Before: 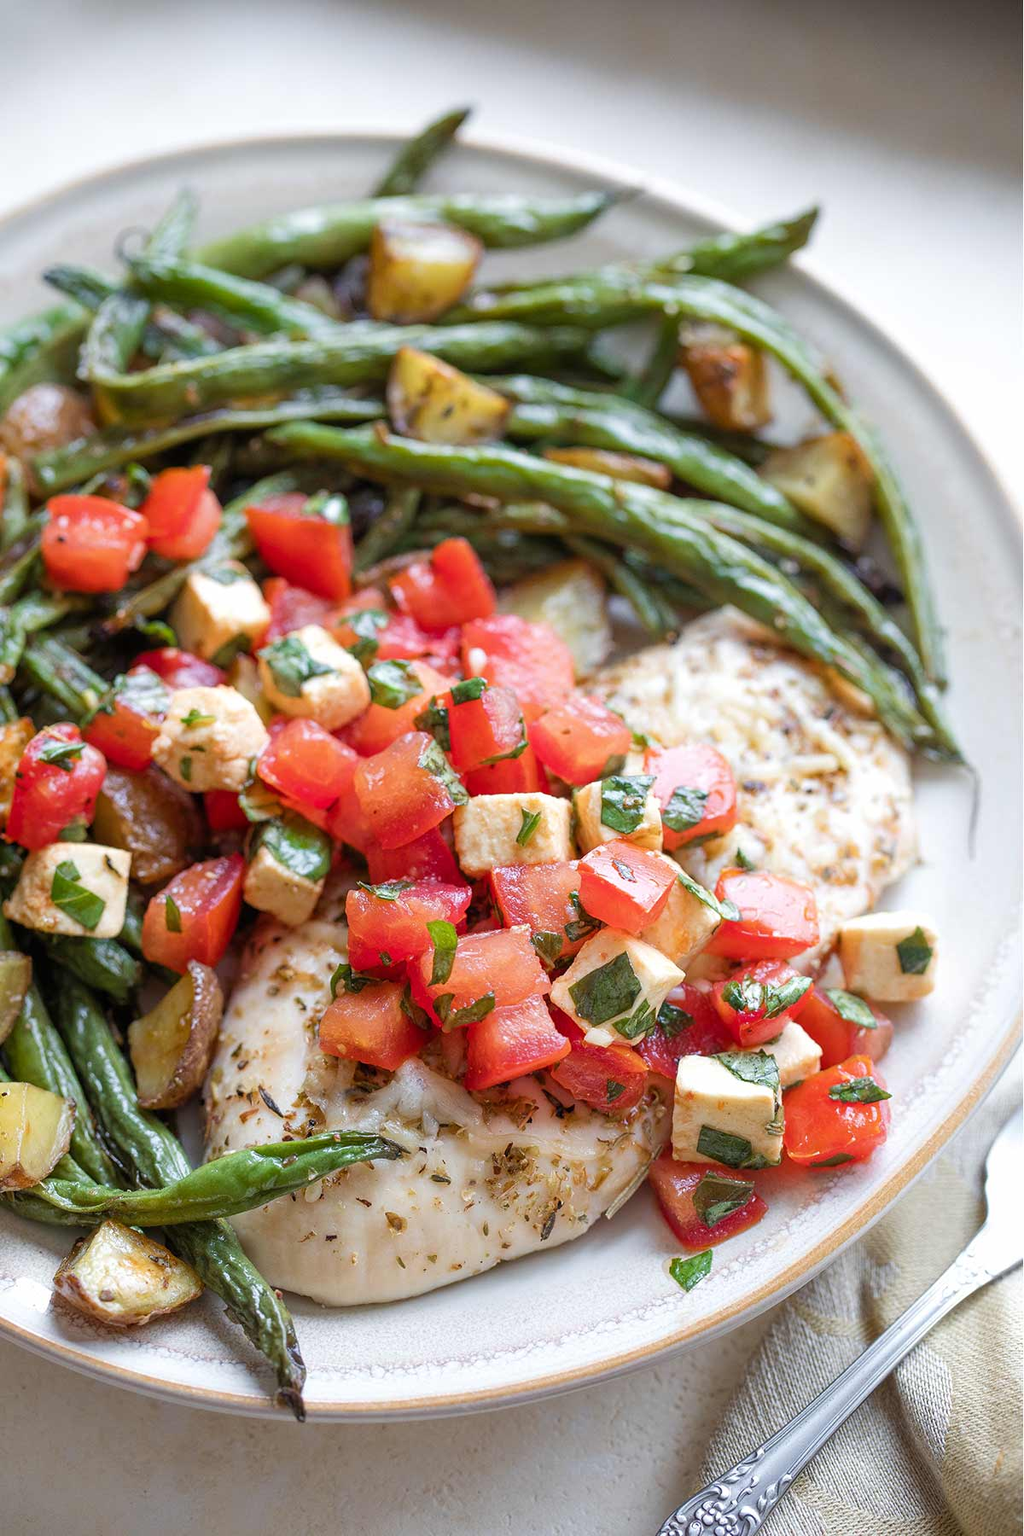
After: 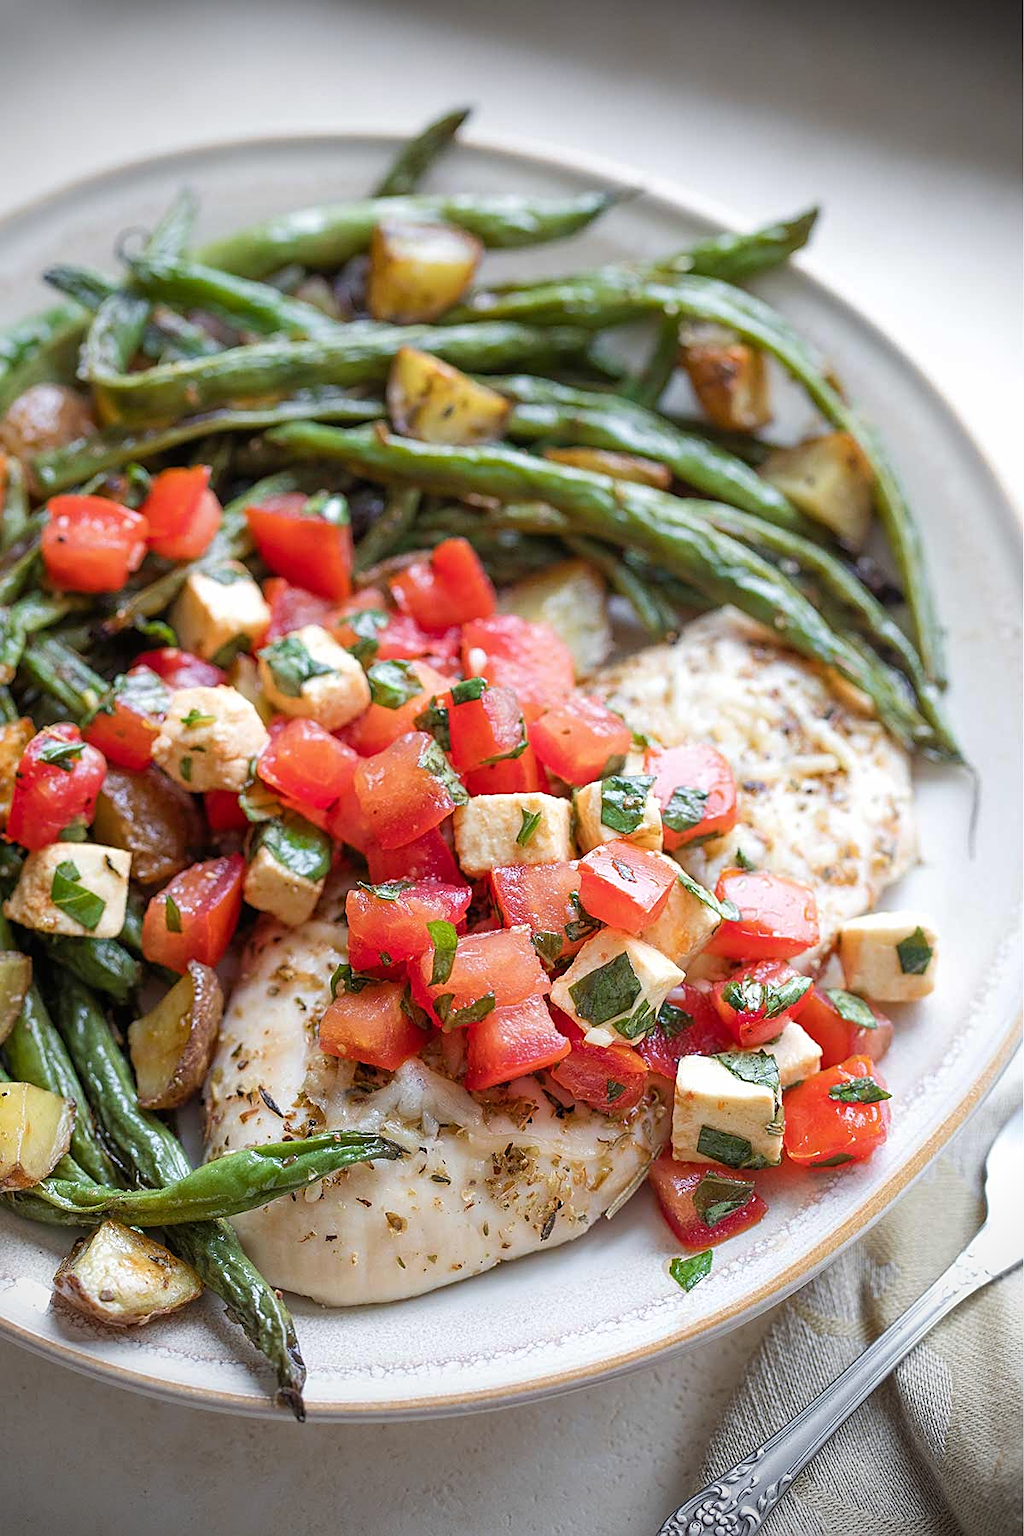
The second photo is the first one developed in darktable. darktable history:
sharpen: on, module defaults
vignetting: fall-off start 88.83%, fall-off radius 42.92%, width/height ratio 1.156
